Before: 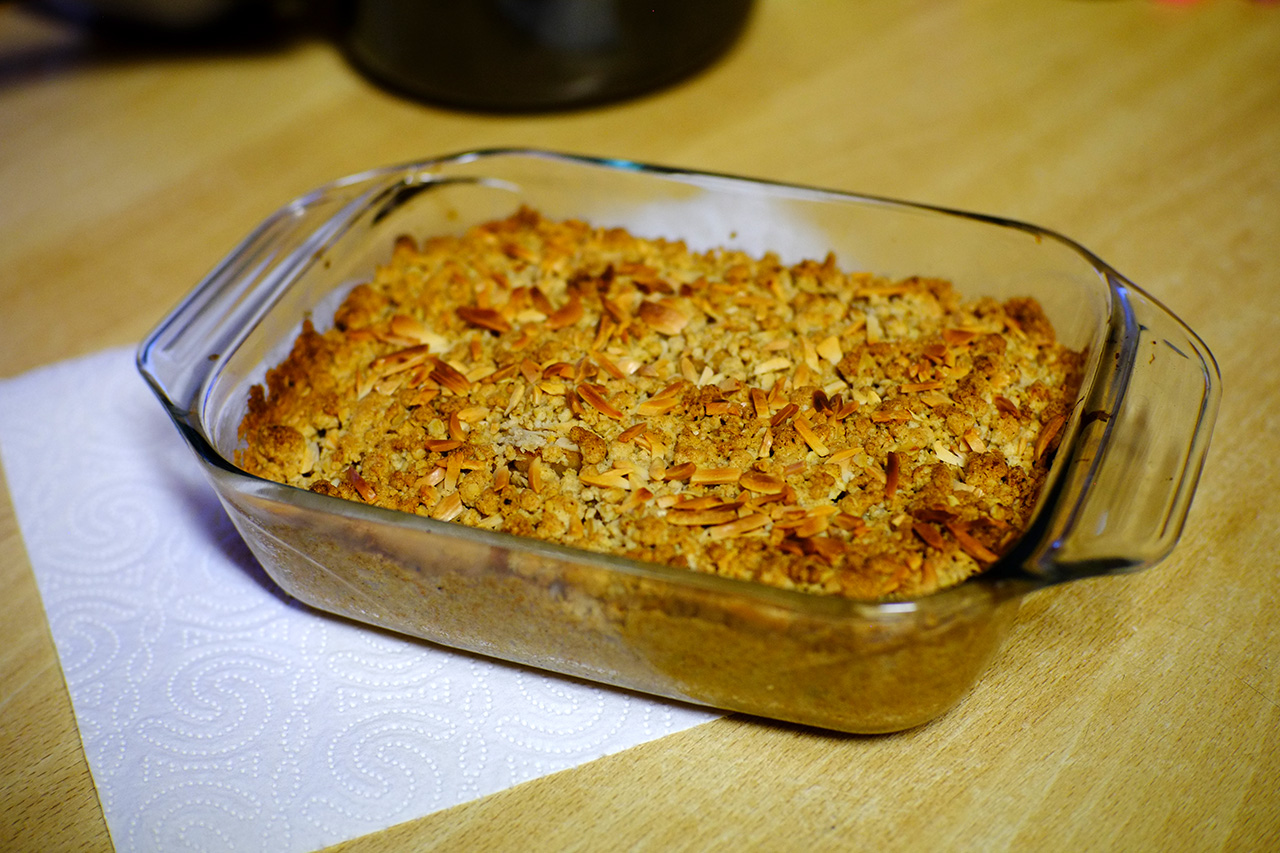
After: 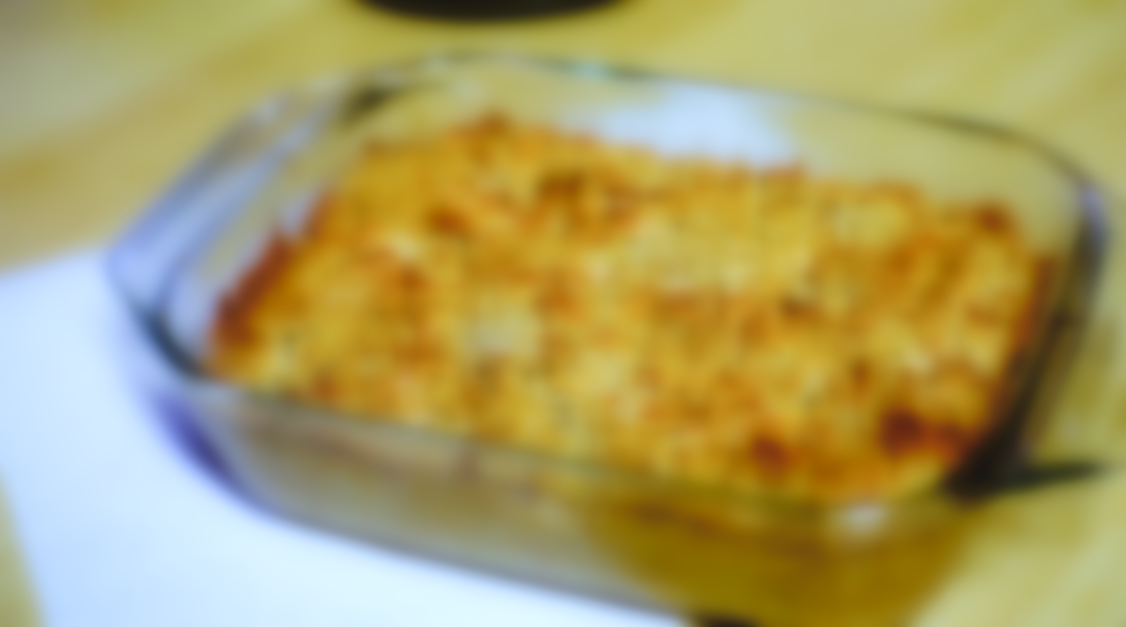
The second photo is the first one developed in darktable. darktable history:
crop and rotate: left 2.425%, top 11.305%, right 9.6%, bottom 15.08%
fill light: on, module defaults
color calibration: x 0.396, y 0.386, temperature 3669 K
tone curve: curves: ch0 [(0, 0) (0.003, 0.04) (0.011, 0.04) (0.025, 0.043) (0.044, 0.049) (0.069, 0.066) (0.1, 0.095) (0.136, 0.121) (0.177, 0.154) (0.224, 0.211) (0.277, 0.281) (0.335, 0.358) (0.399, 0.452) (0.468, 0.54) (0.543, 0.628) (0.623, 0.721) (0.709, 0.801) (0.801, 0.883) (0.898, 0.948) (1, 1)], preserve colors none
lowpass: on, module defaults
